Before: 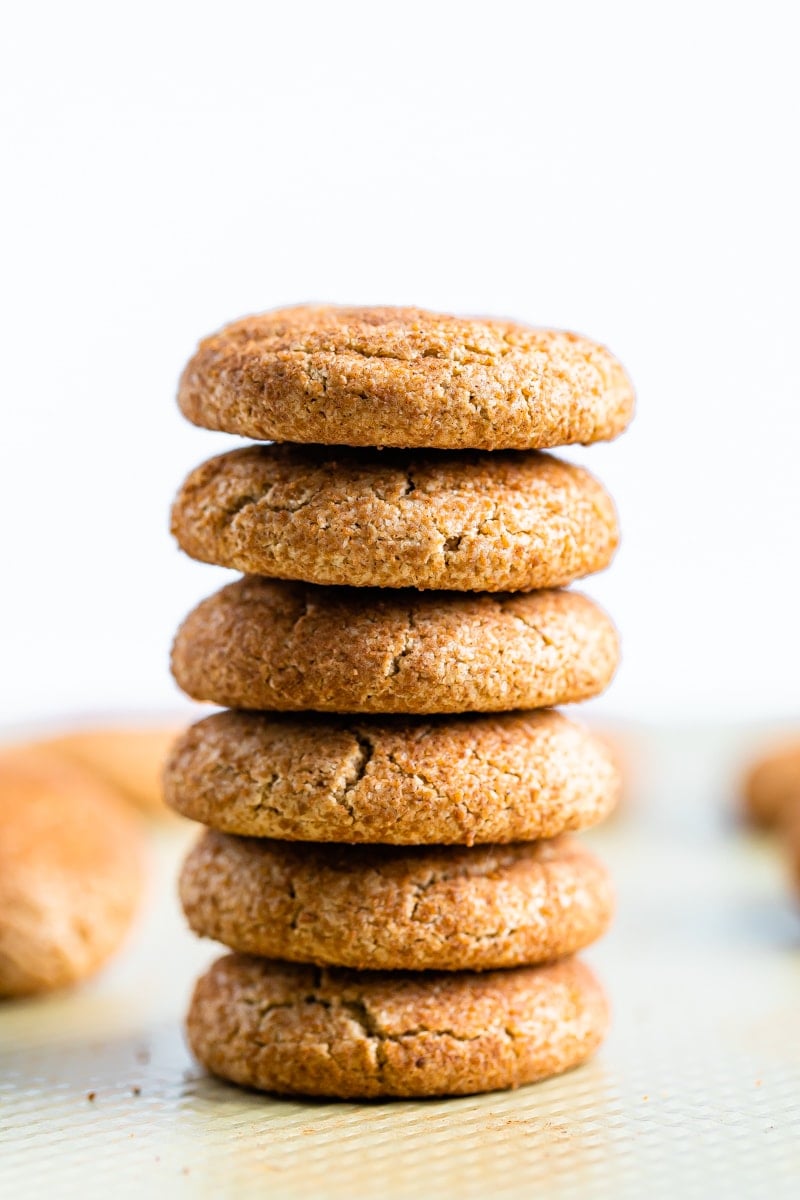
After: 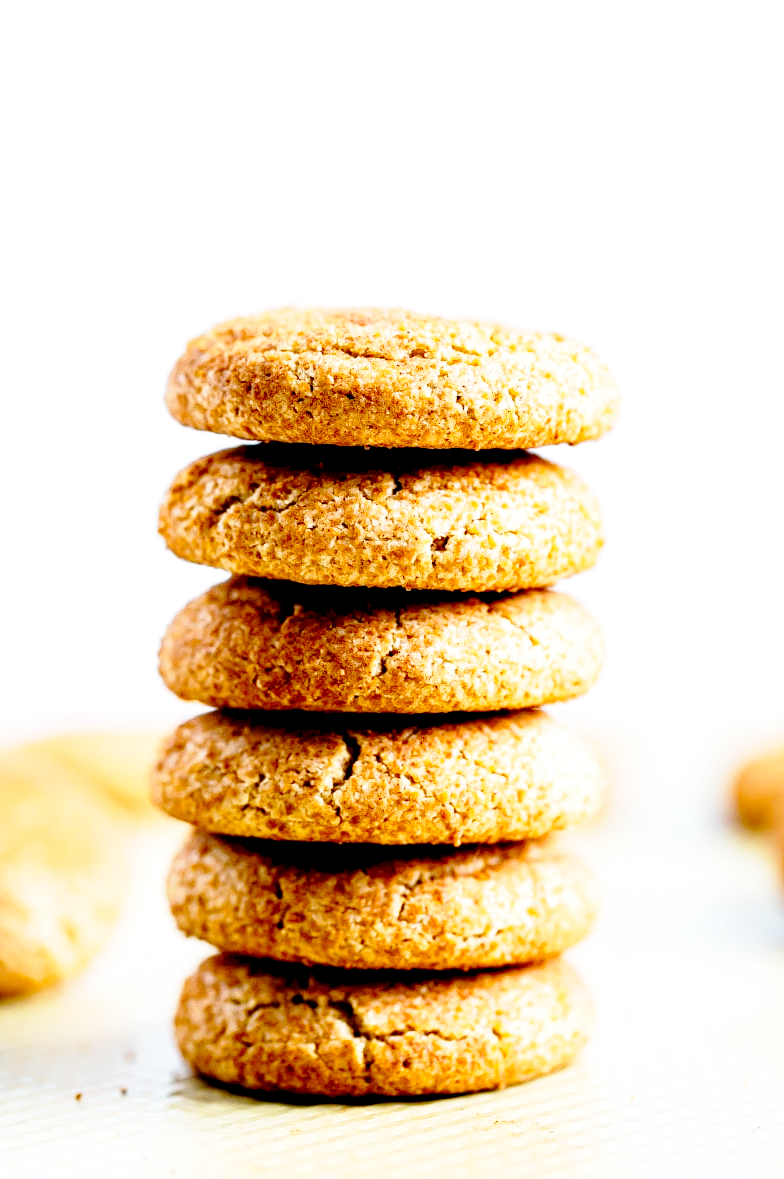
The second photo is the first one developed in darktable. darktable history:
crop: left 1.677%, right 0.281%, bottom 1.728%
base curve: curves: ch0 [(0, 0) (0.028, 0.03) (0.121, 0.232) (0.46, 0.748) (0.859, 0.968) (1, 1)], preserve colors none
exposure: black level correction 0.024, exposure 0.186 EV, compensate exposure bias true, compensate highlight preservation false
